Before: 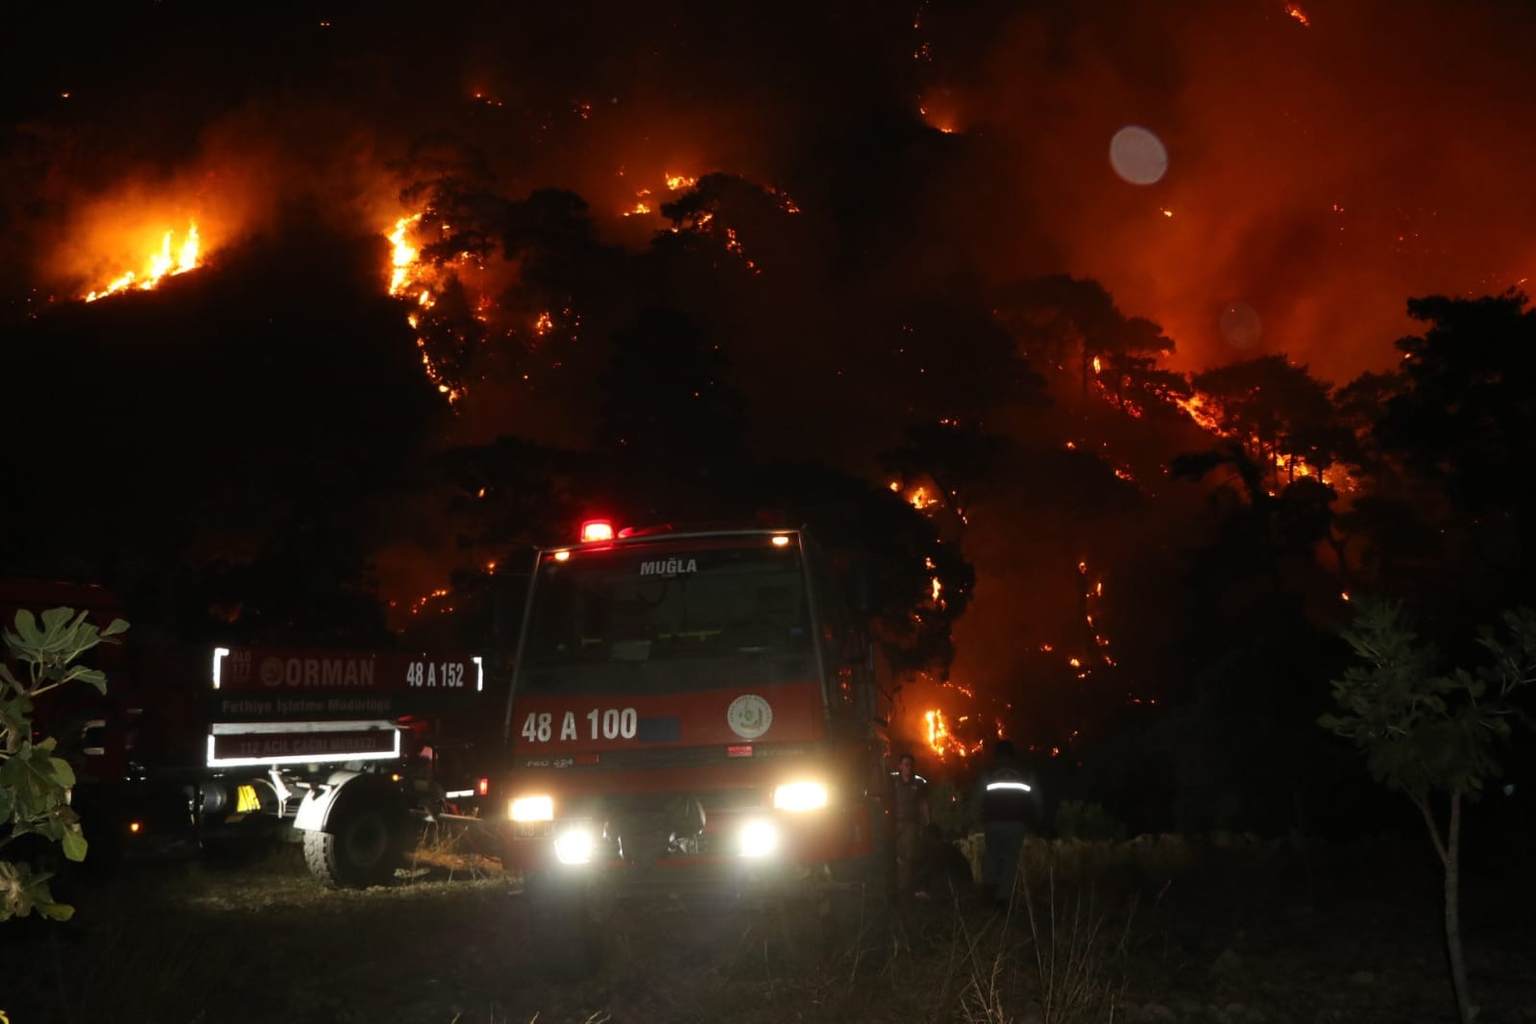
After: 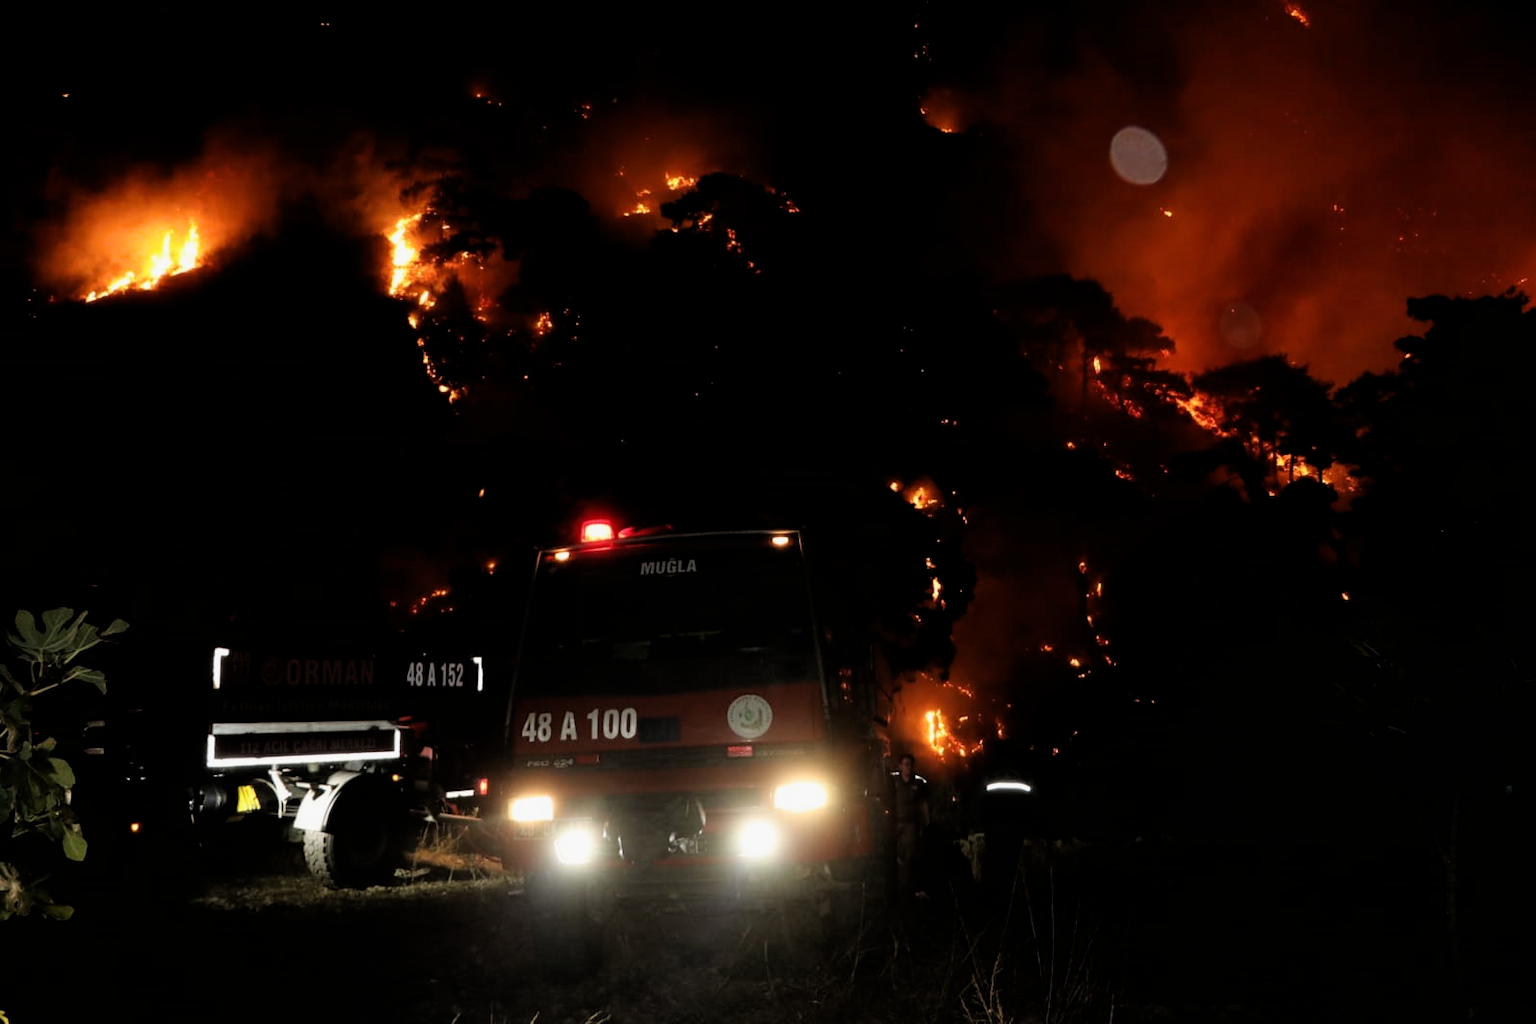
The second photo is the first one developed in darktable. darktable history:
filmic rgb: black relative exposure -4.9 EV, white relative exposure 2.82 EV, hardness 3.71, iterations of high-quality reconstruction 0
